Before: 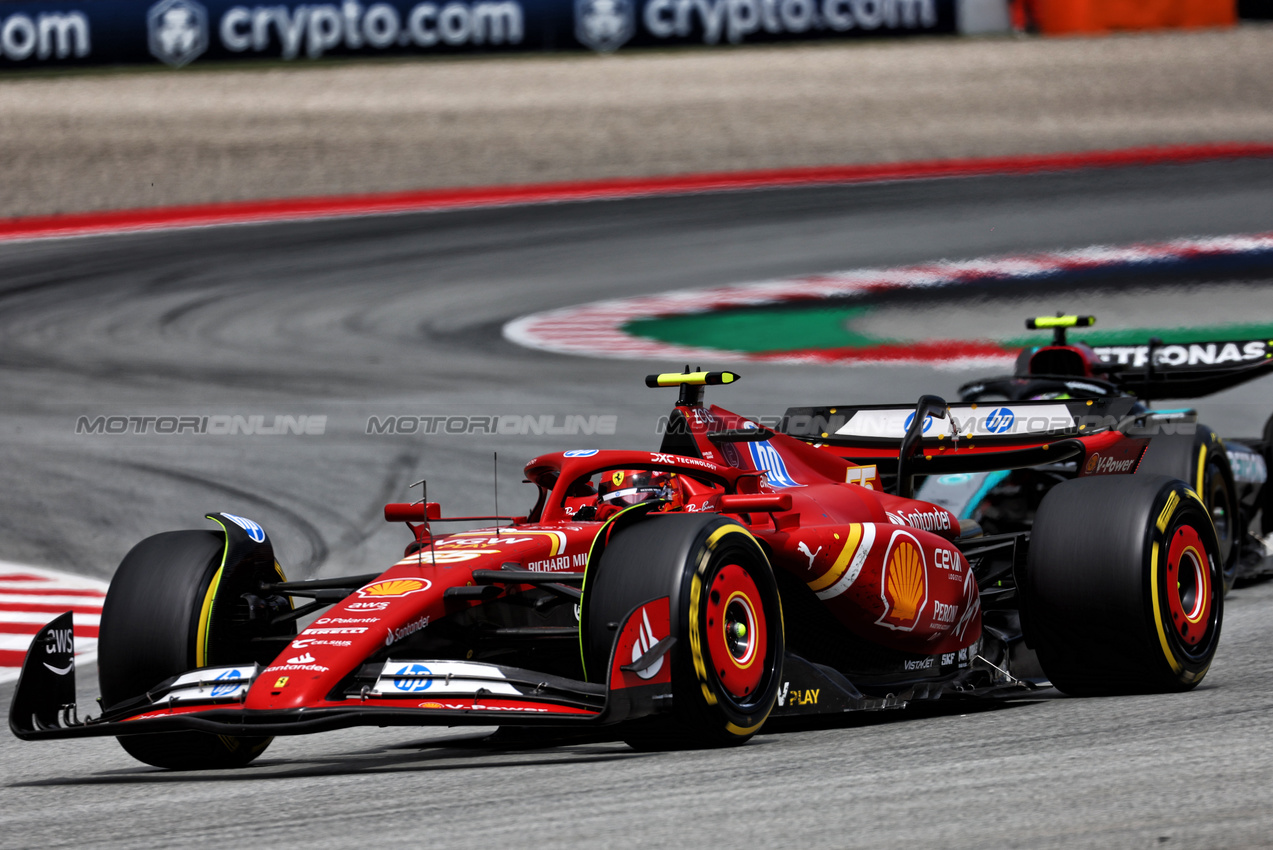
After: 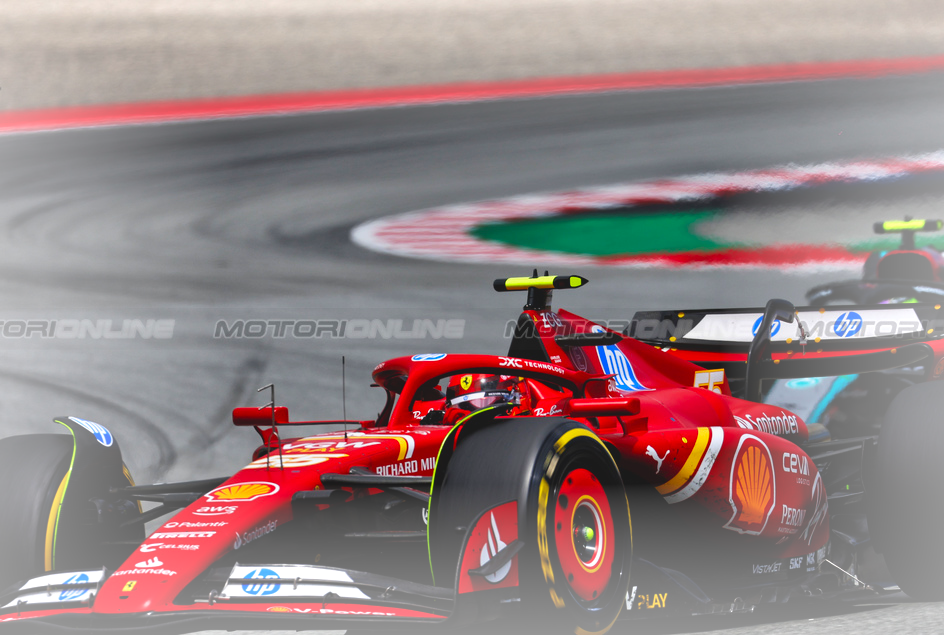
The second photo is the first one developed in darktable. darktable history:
vignetting: fall-off start 52.37%, brightness 0.307, saturation -0.002, automatic ratio true, width/height ratio 1.313, shape 0.224
crop and rotate: left 11.965%, top 11.41%, right 13.87%, bottom 13.879%
exposure: black level correction 0, exposure 0.301 EV, compensate highlight preservation false
contrast brightness saturation: contrast -0.178, saturation 0.189
